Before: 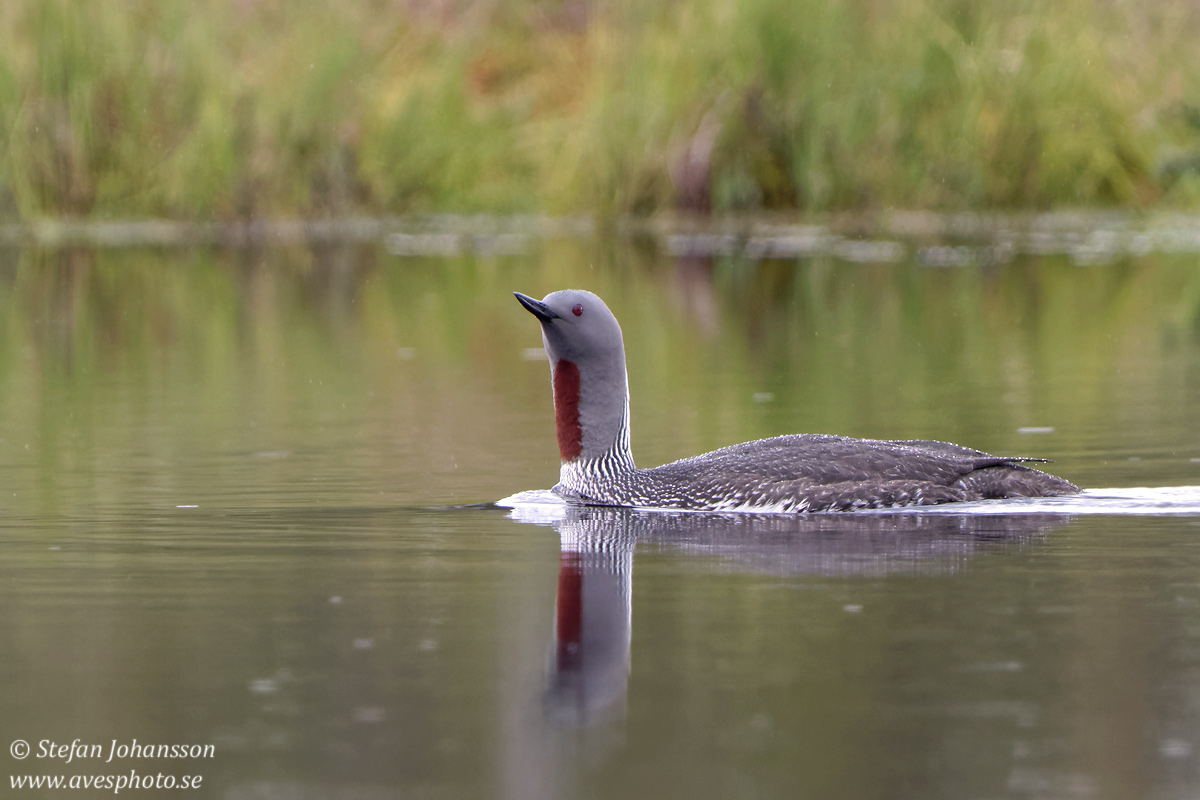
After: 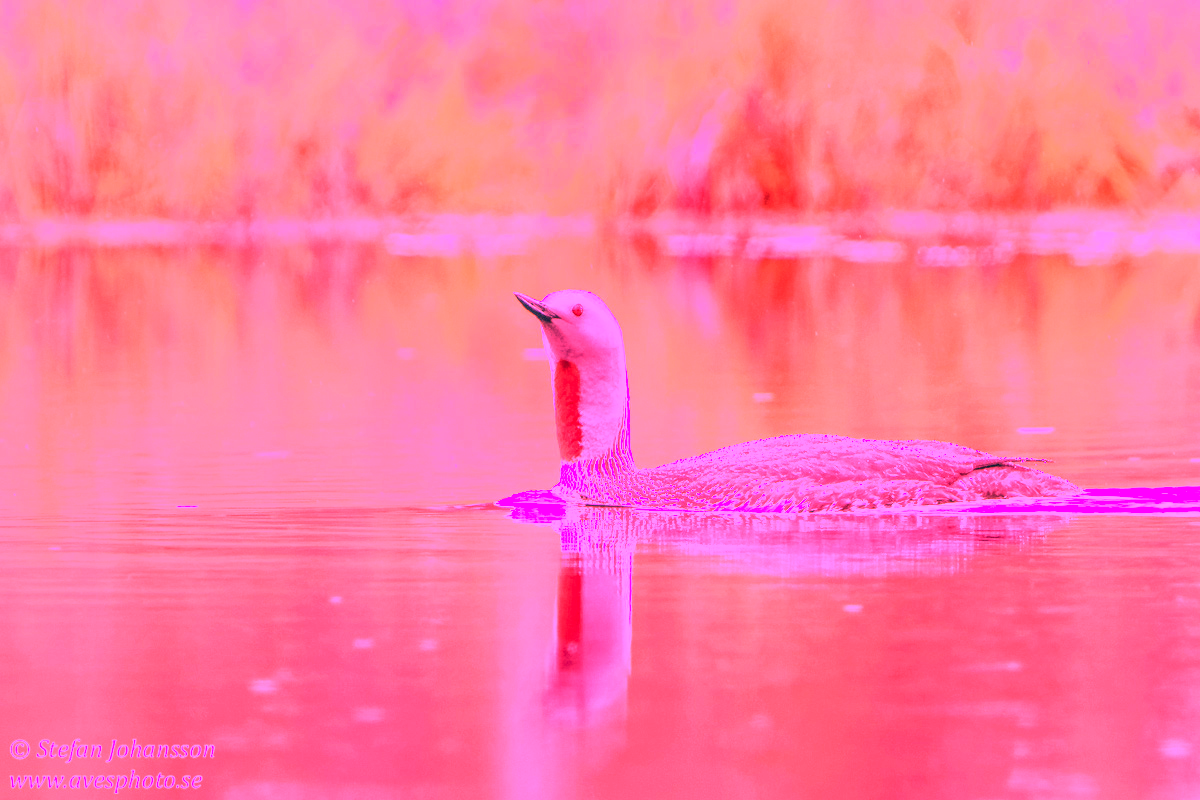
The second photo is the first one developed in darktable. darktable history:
white balance: red 4.26, blue 1.802
local contrast: on, module defaults
color balance rgb: shadows lift › chroma 9.92%, shadows lift › hue 45.12°, power › luminance 3.26%, power › hue 231.93°, global offset › luminance 0.4%, global offset › chroma 0.21%, global offset › hue 255.02°
